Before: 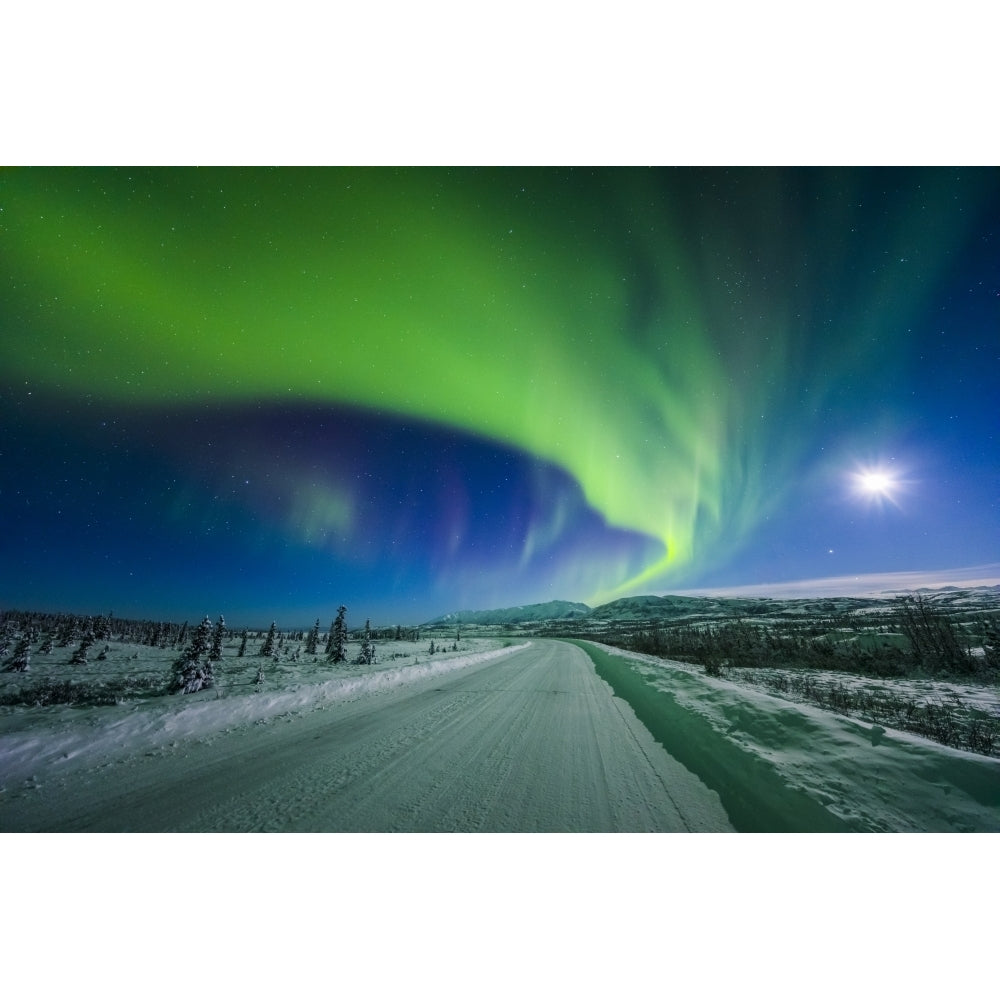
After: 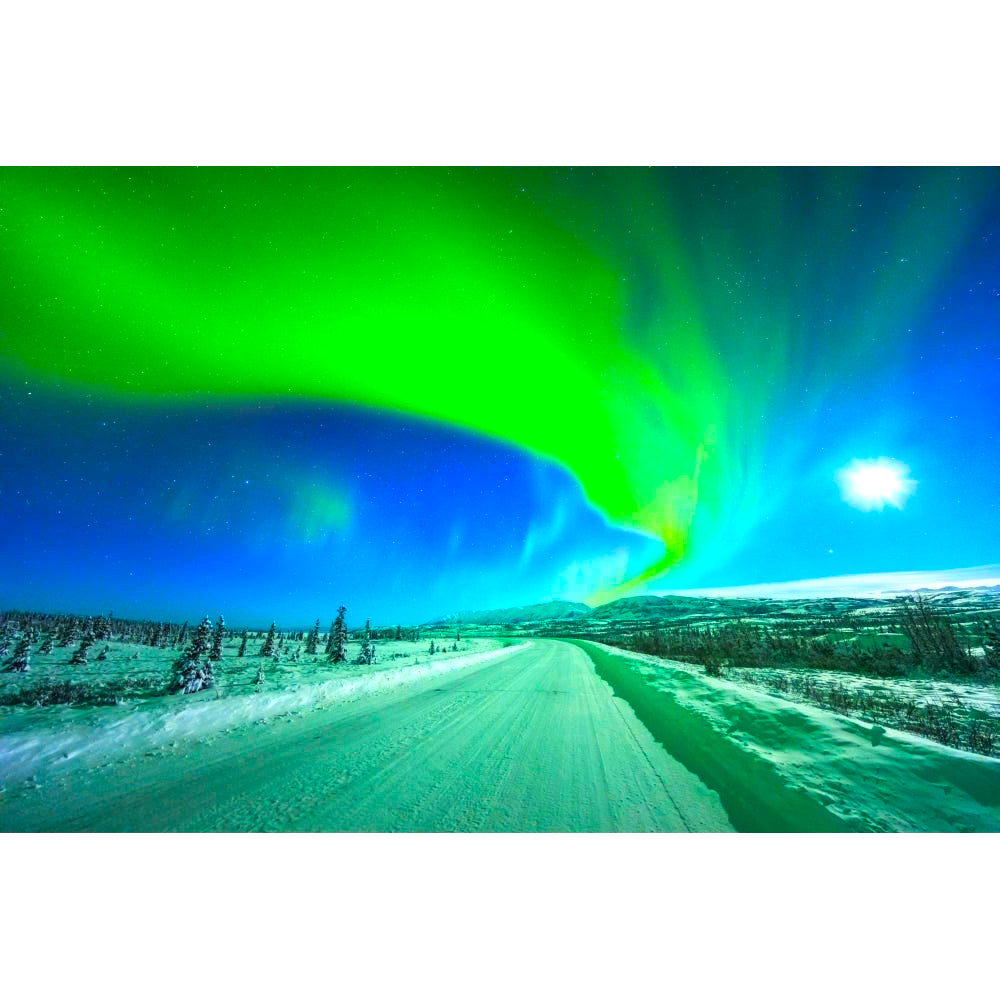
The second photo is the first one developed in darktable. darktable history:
color correction: highlights a* -10.95, highlights b* 9.91, saturation 1.71
contrast brightness saturation: contrast 0.071, brightness 0.078, saturation 0.183
exposure: black level correction 0, exposure 1.199 EV, compensate exposure bias true, compensate highlight preservation false
tone equalizer: on, module defaults
